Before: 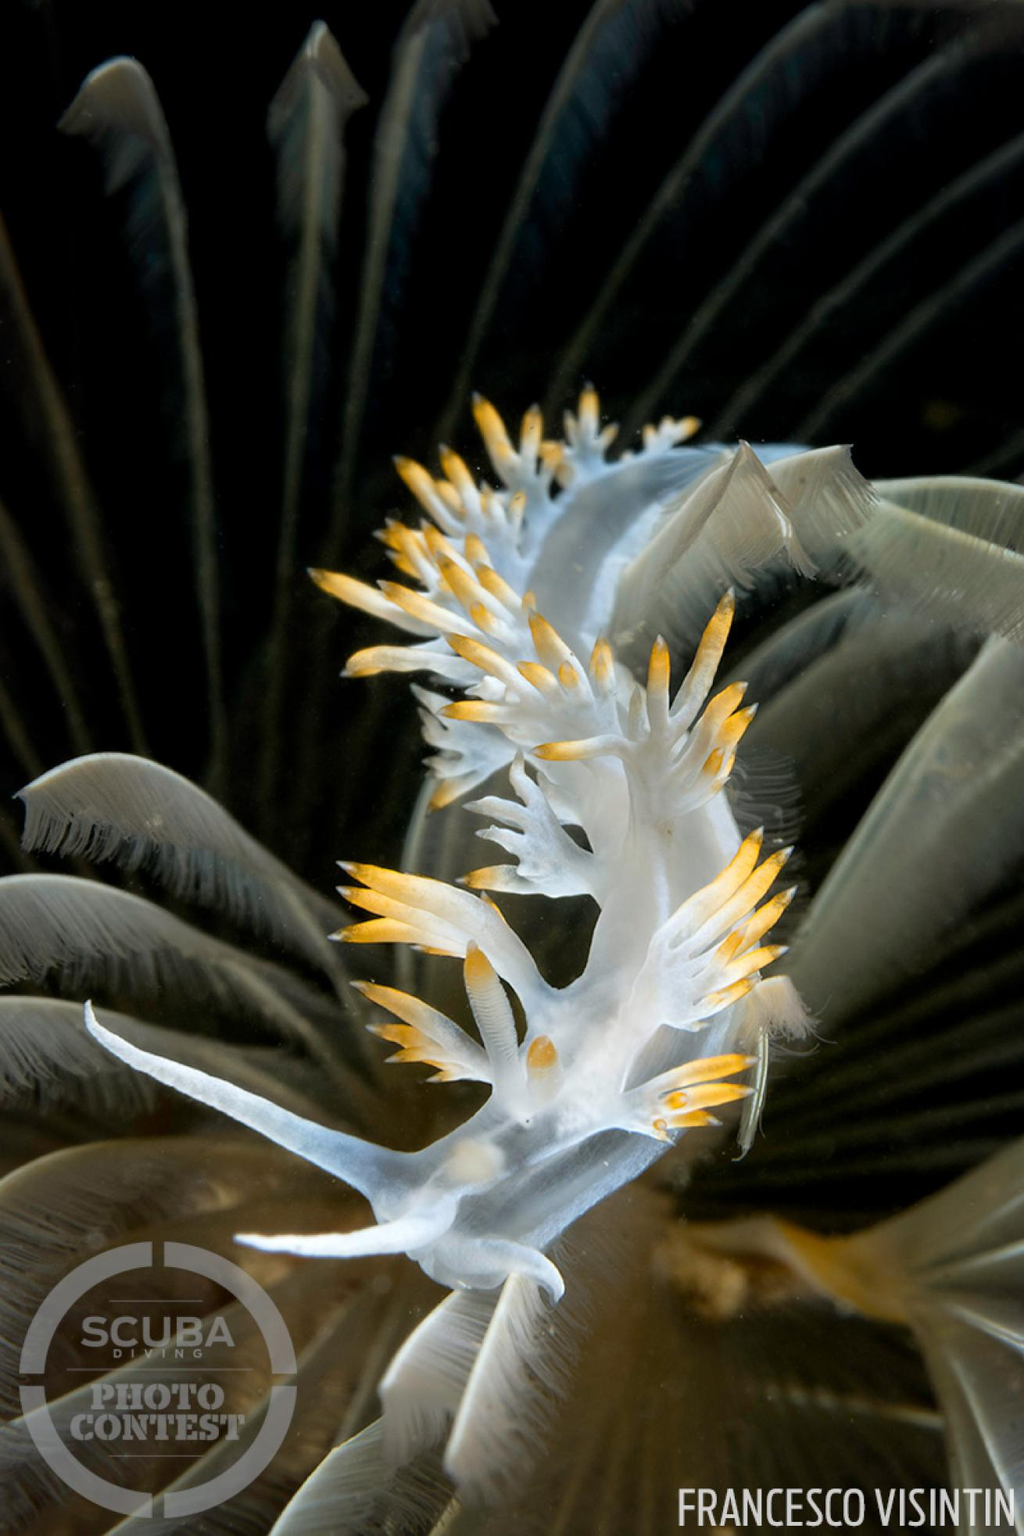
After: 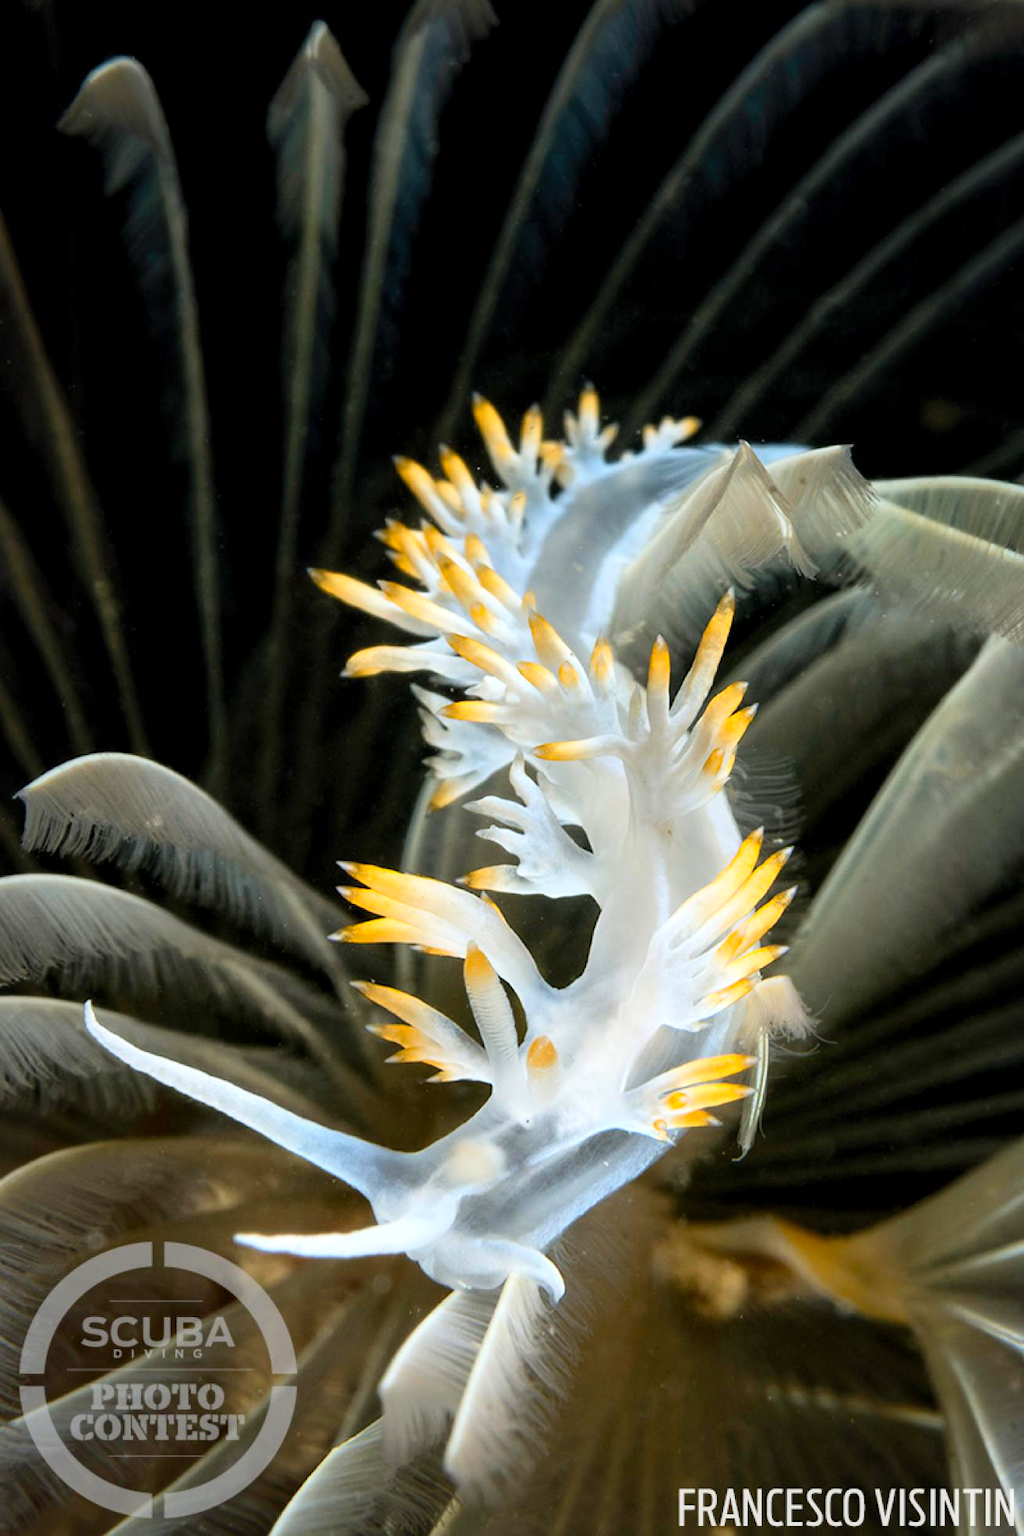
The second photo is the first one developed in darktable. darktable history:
local contrast: mode bilateral grid, contrast 21, coarseness 51, detail 119%, midtone range 0.2
contrast brightness saturation: contrast 0.196, brightness 0.167, saturation 0.222
